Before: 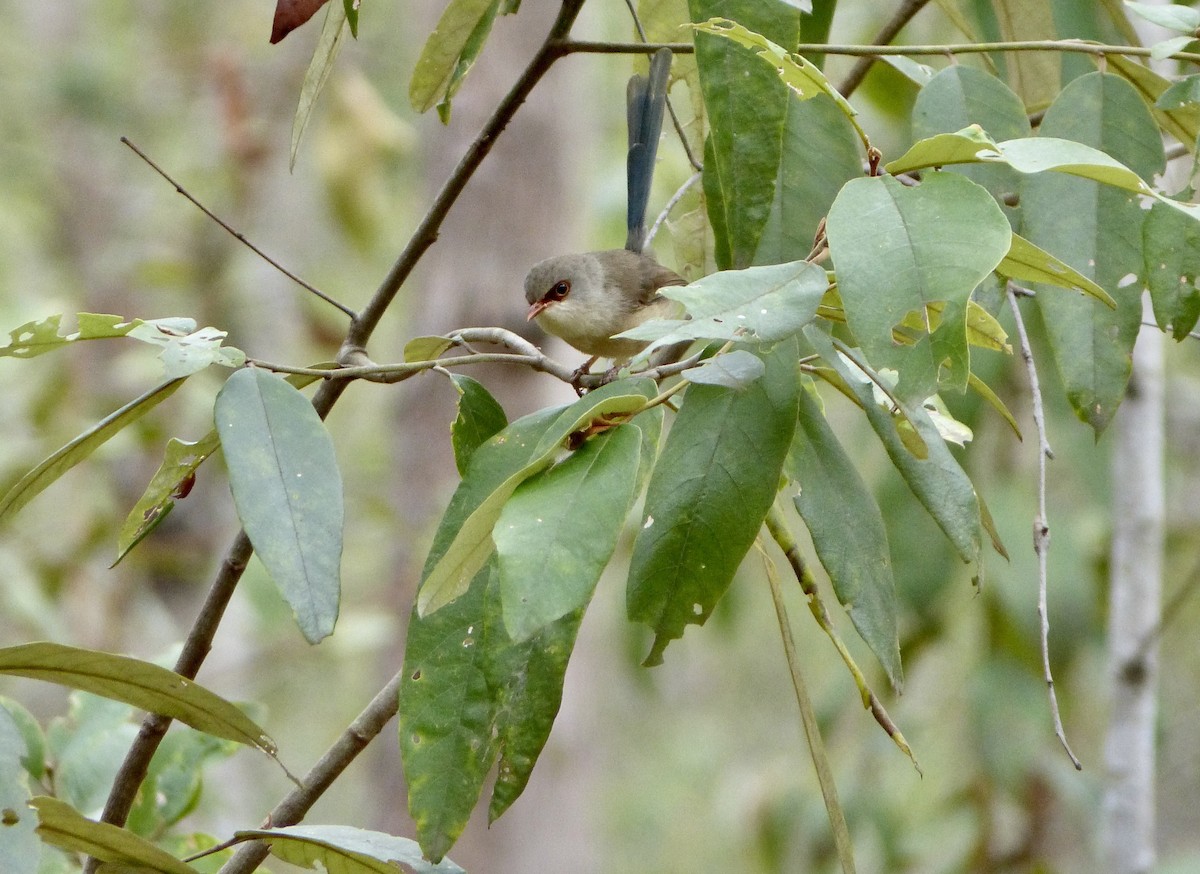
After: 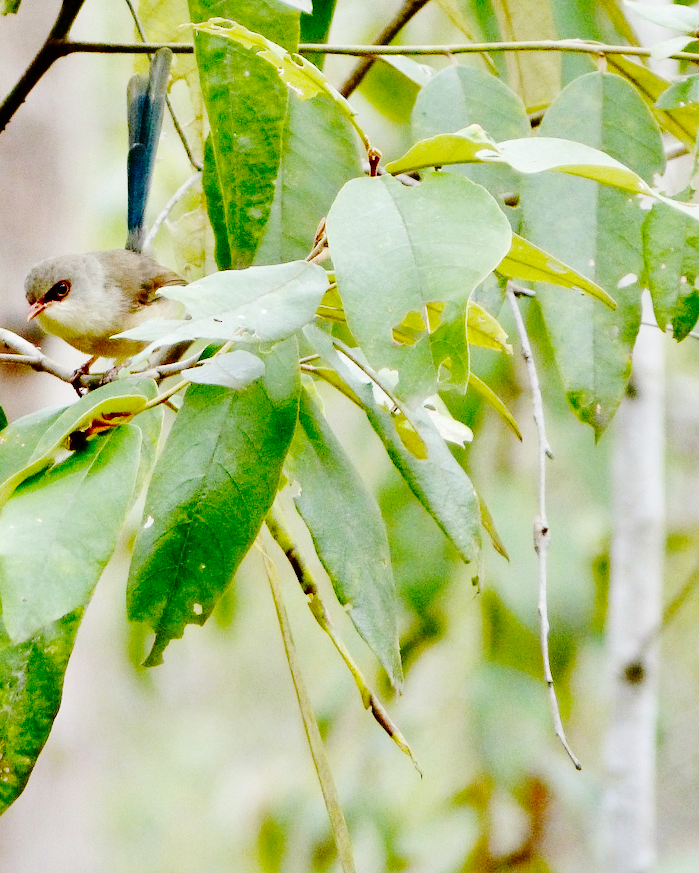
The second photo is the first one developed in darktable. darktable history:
crop: left 41.734%
base curve: curves: ch0 [(0, 0) (0.036, 0.01) (0.123, 0.254) (0.258, 0.504) (0.507, 0.748) (1, 1)], preserve colors none
